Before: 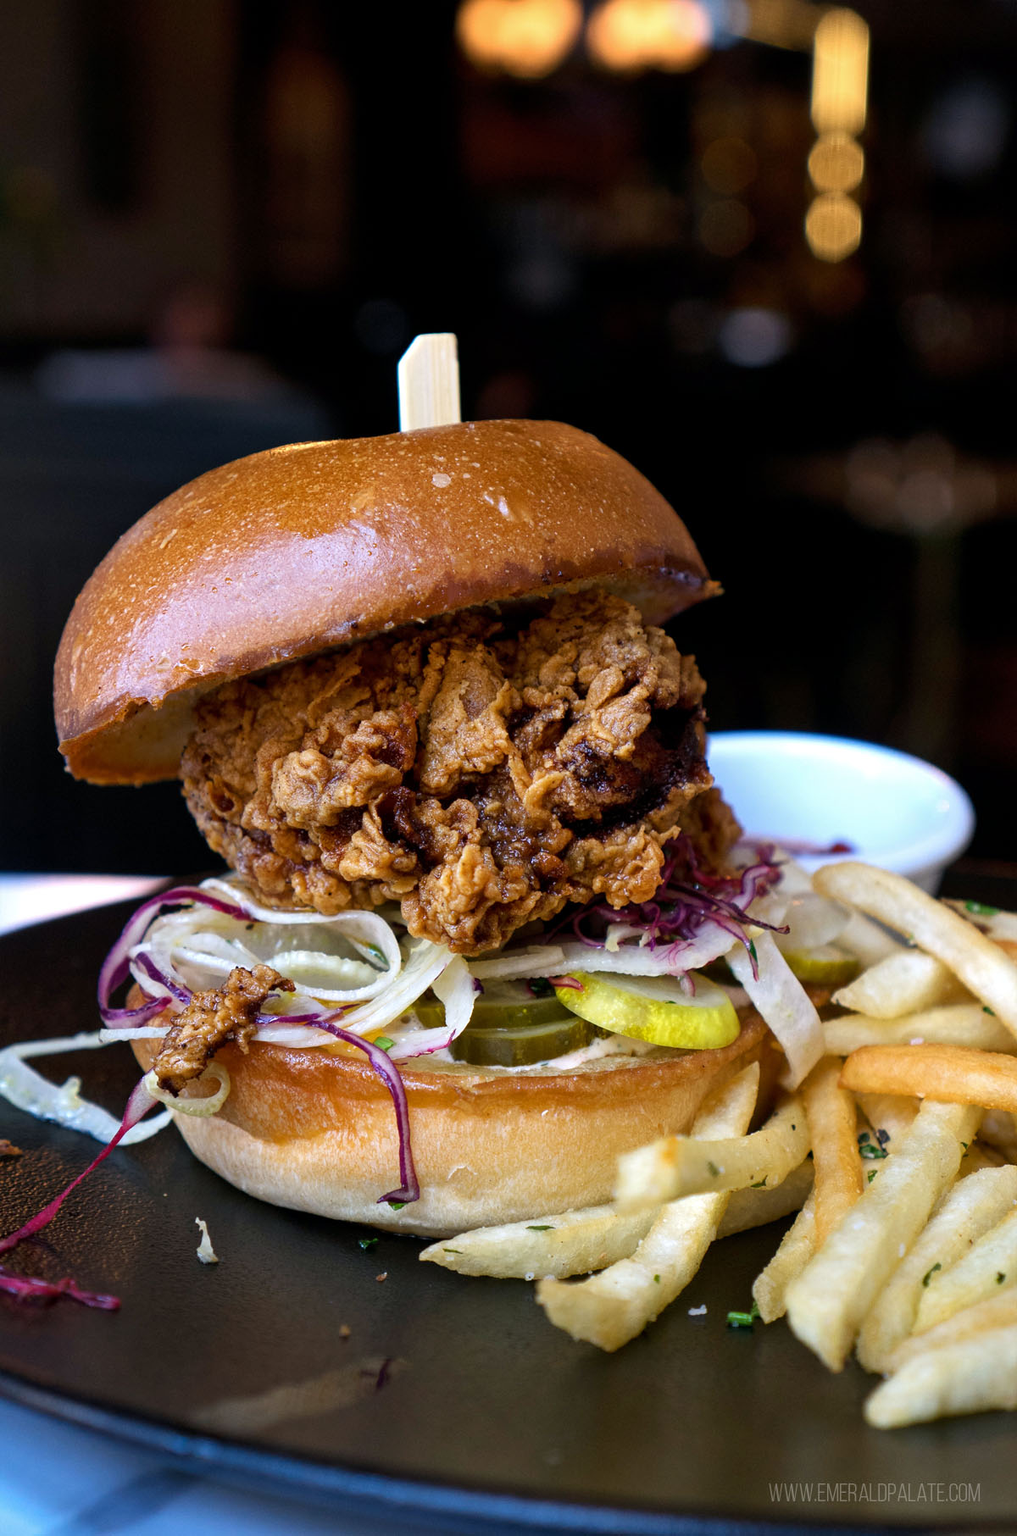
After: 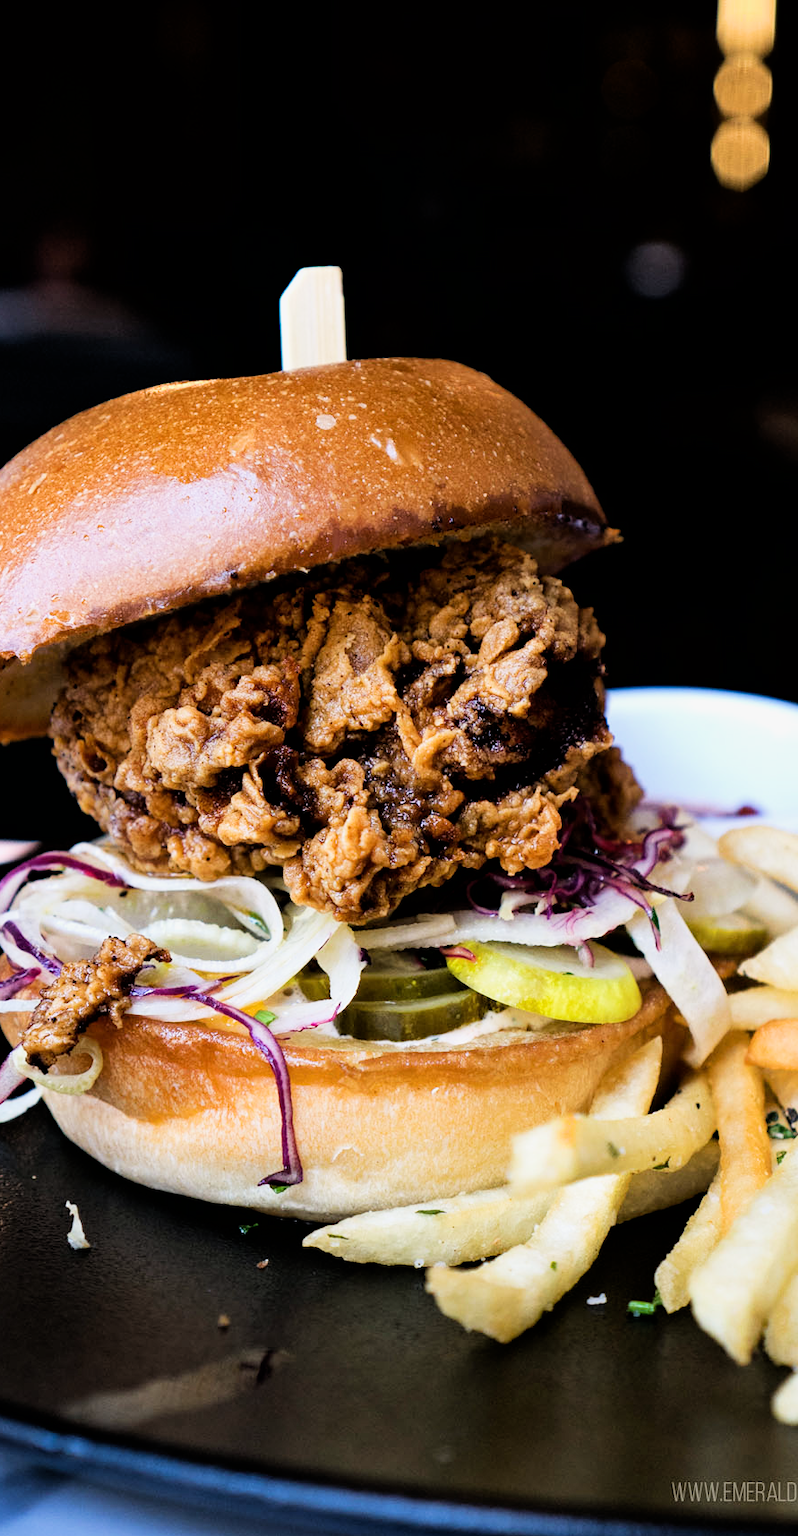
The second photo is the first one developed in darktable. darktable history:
tone equalizer: -8 EV -0.724 EV, -7 EV -0.727 EV, -6 EV -0.608 EV, -5 EV -0.414 EV, -3 EV 0.393 EV, -2 EV 0.6 EV, -1 EV 0.68 EV, +0 EV 0.739 EV, smoothing diameter 24.85%, edges refinement/feathering 7.88, preserve details guided filter
crop and rotate: left 13.108%, top 5.393%, right 12.543%
filmic rgb: black relative exposure -5.09 EV, white relative exposure 3.98 EV, hardness 2.88, contrast 1.298, highlights saturation mix -30.27%
